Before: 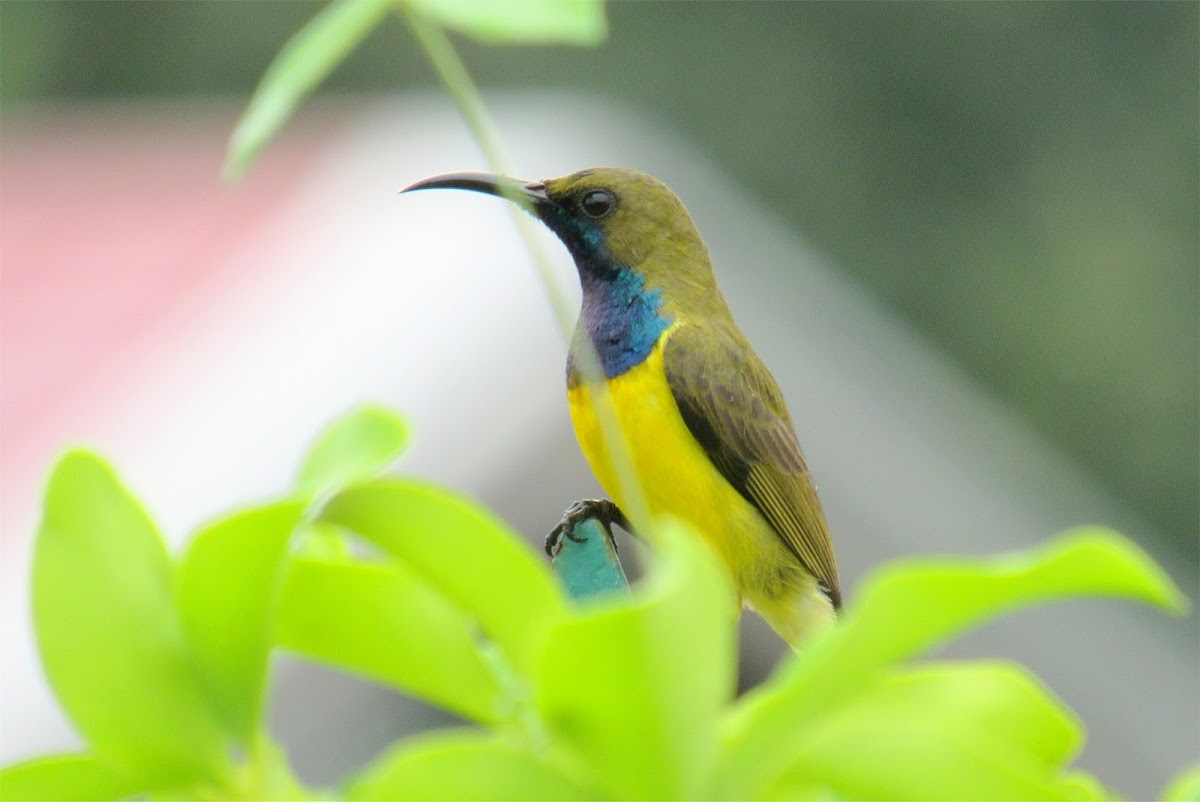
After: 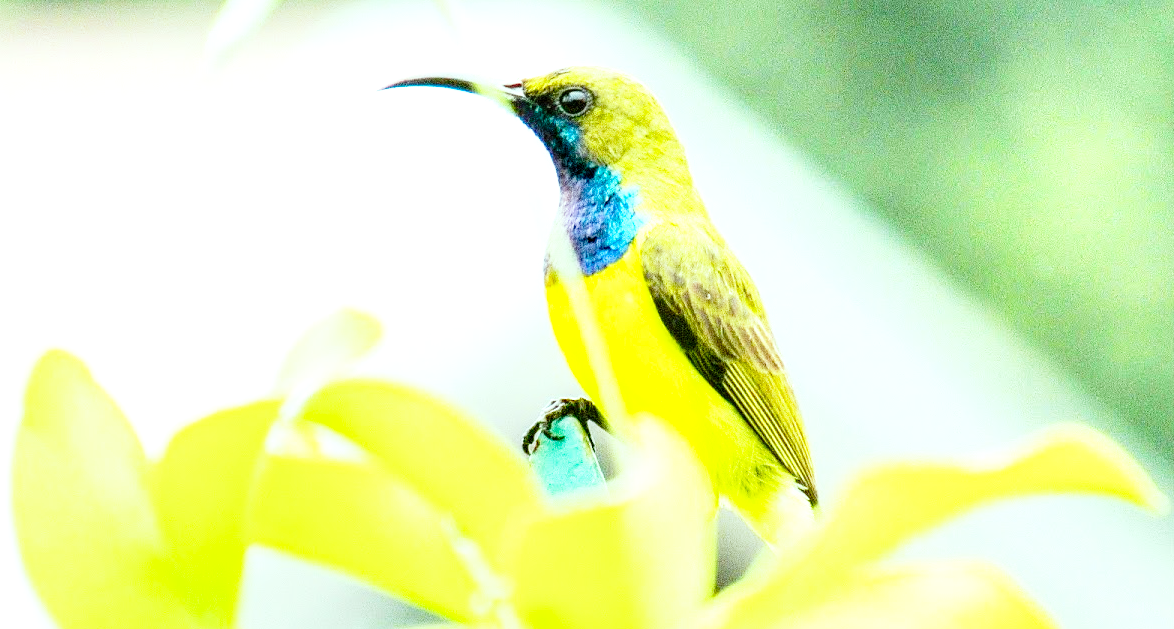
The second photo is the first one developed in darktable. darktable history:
exposure: black level correction 0, exposure 1.408 EV, compensate highlight preservation false
contrast brightness saturation: contrast 0.089, saturation 0.278
haze removal: compatibility mode true, adaptive false
base curve: curves: ch0 [(0, 0) (0.04, 0.03) (0.133, 0.232) (0.448, 0.748) (0.843, 0.968) (1, 1)], preserve colors none
sharpen: amount 0.205
local contrast: detail 156%
color correction: highlights a* -6.82, highlights b* 0.558
crop and rotate: left 1.917%, top 12.752%, right 0.209%, bottom 8.744%
